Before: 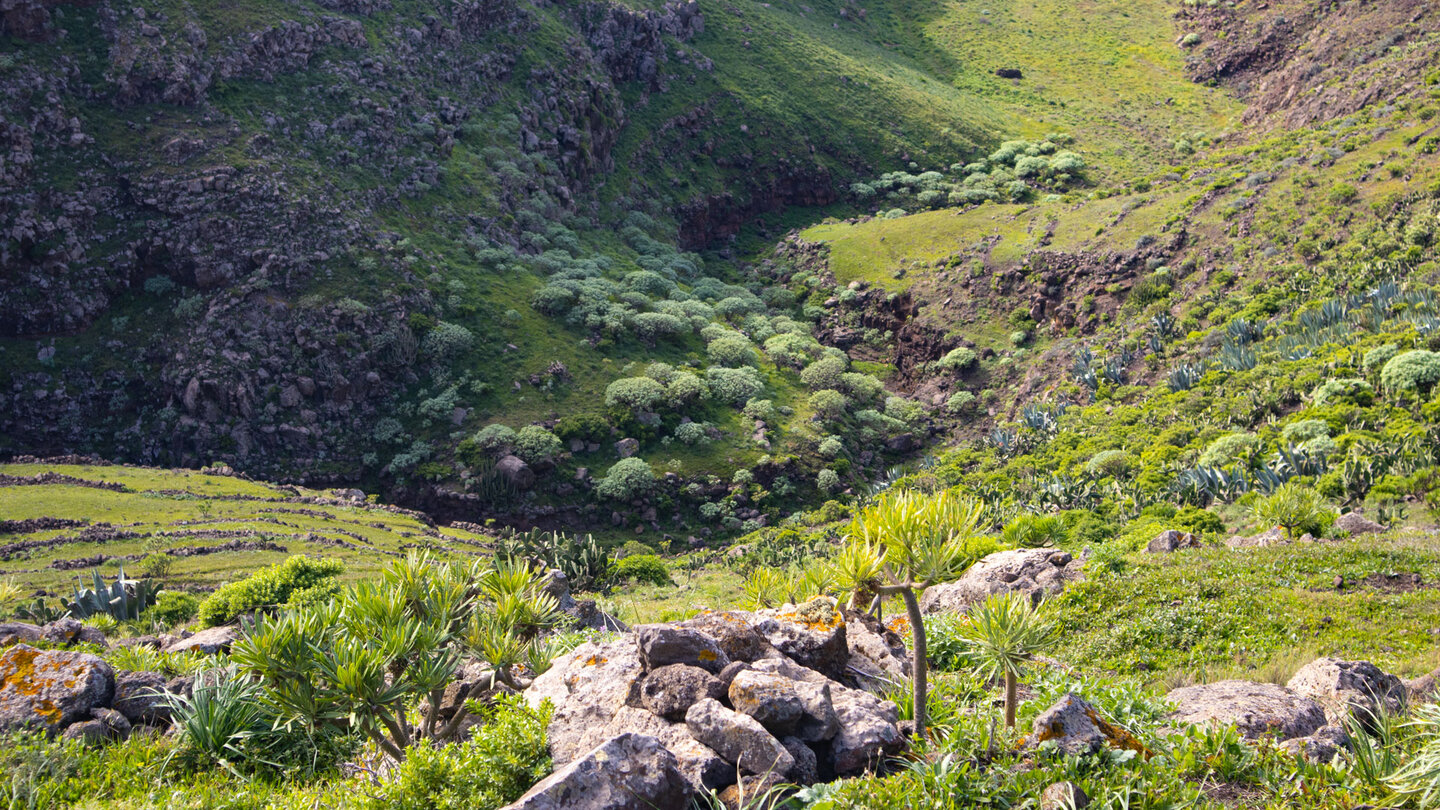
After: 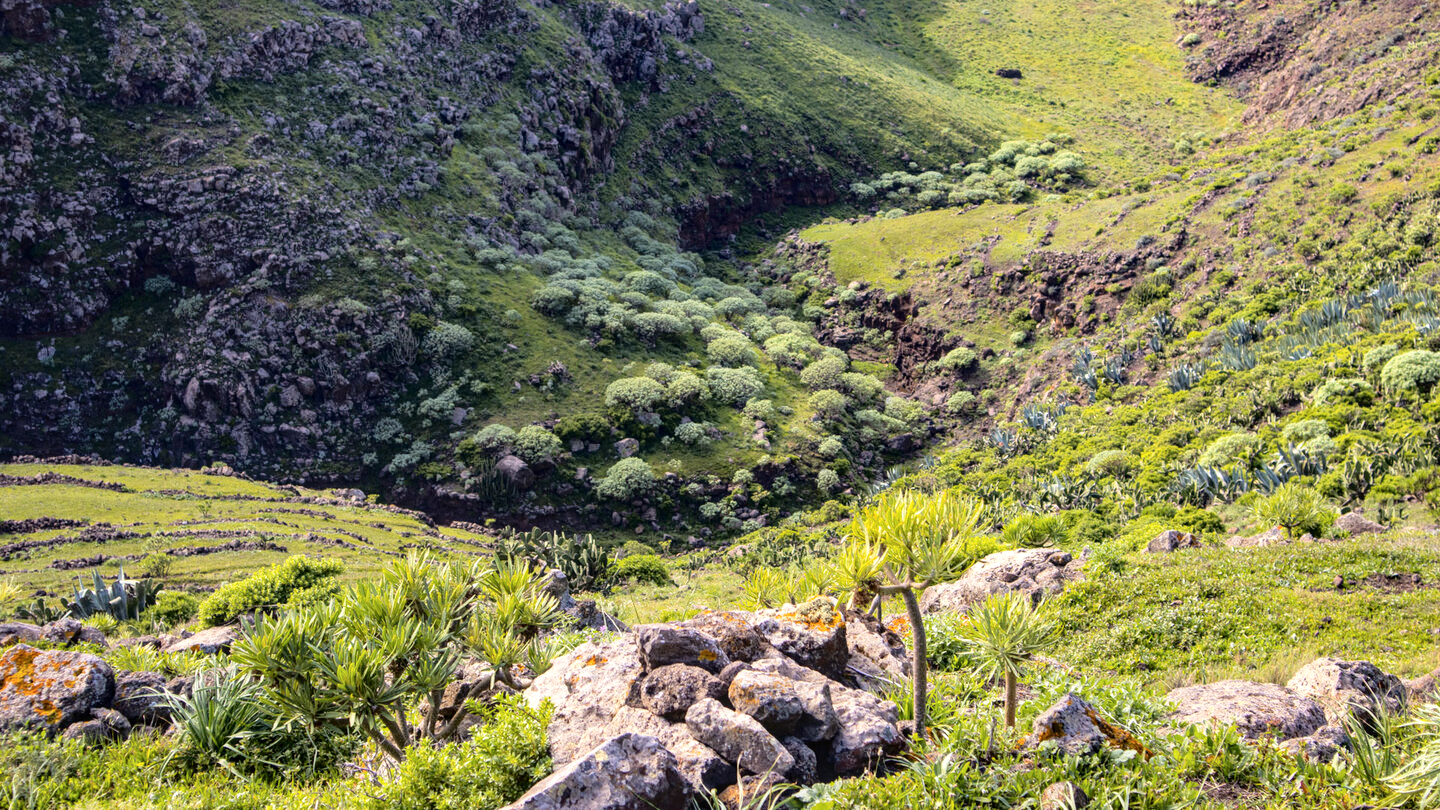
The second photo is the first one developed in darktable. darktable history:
tone curve: curves: ch0 [(0, 0.01) (0.058, 0.039) (0.159, 0.117) (0.282, 0.327) (0.45, 0.534) (0.676, 0.751) (0.89, 0.919) (1, 1)]; ch1 [(0, 0) (0.094, 0.081) (0.285, 0.299) (0.385, 0.403) (0.447, 0.455) (0.495, 0.496) (0.544, 0.552) (0.589, 0.612) (0.722, 0.728) (1, 1)]; ch2 [(0, 0) (0.257, 0.217) (0.43, 0.421) (0.498, 0.507) (0.531, 0.544) (0.56, 0.579) (0.625, 0.642) (1, 1)], color space Lab, independent channels, preserve colors none
local contrast: on, module defaults
